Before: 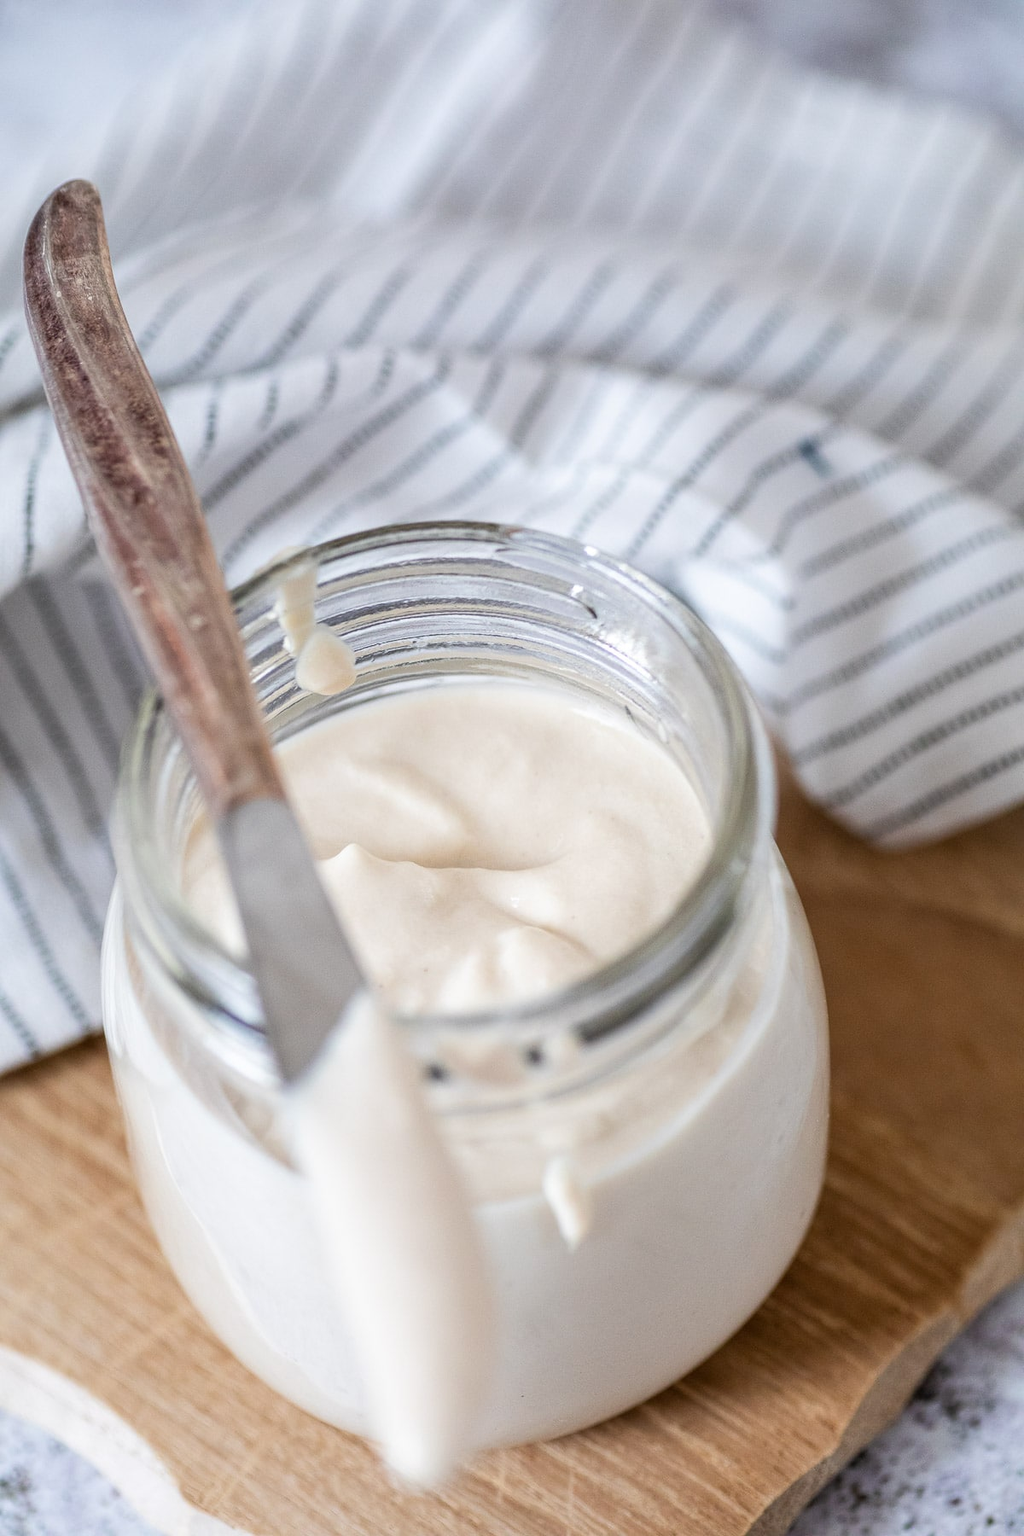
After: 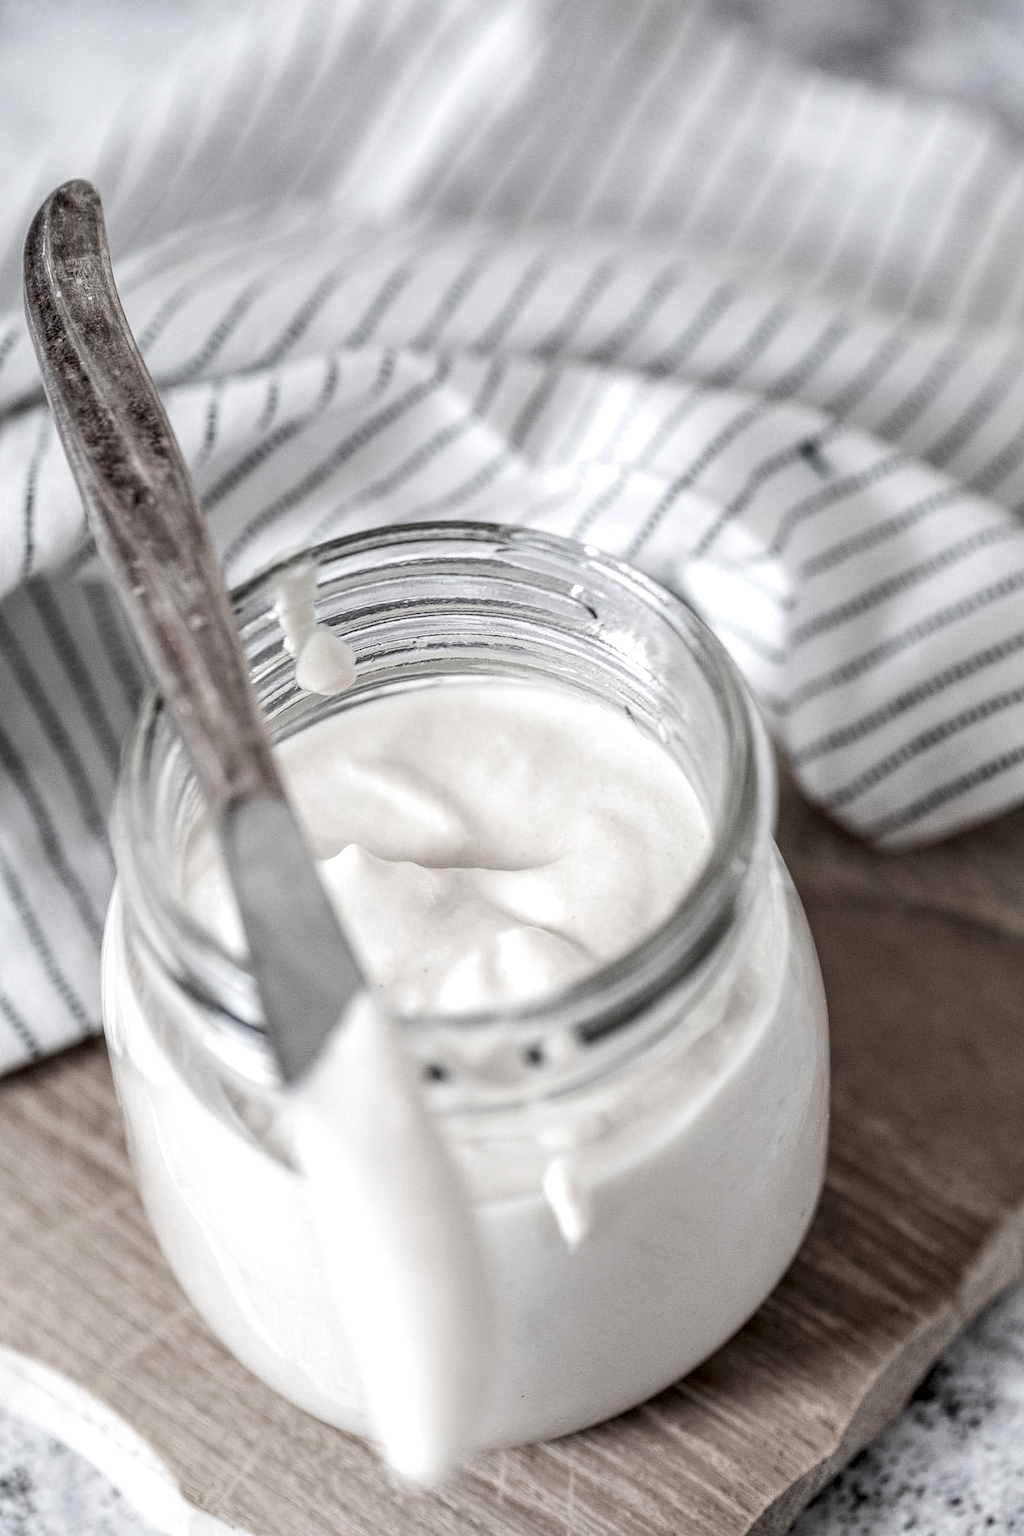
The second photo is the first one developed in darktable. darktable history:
color correction: saturation 0.3
local contrast: highlights 25%, detail 150%
